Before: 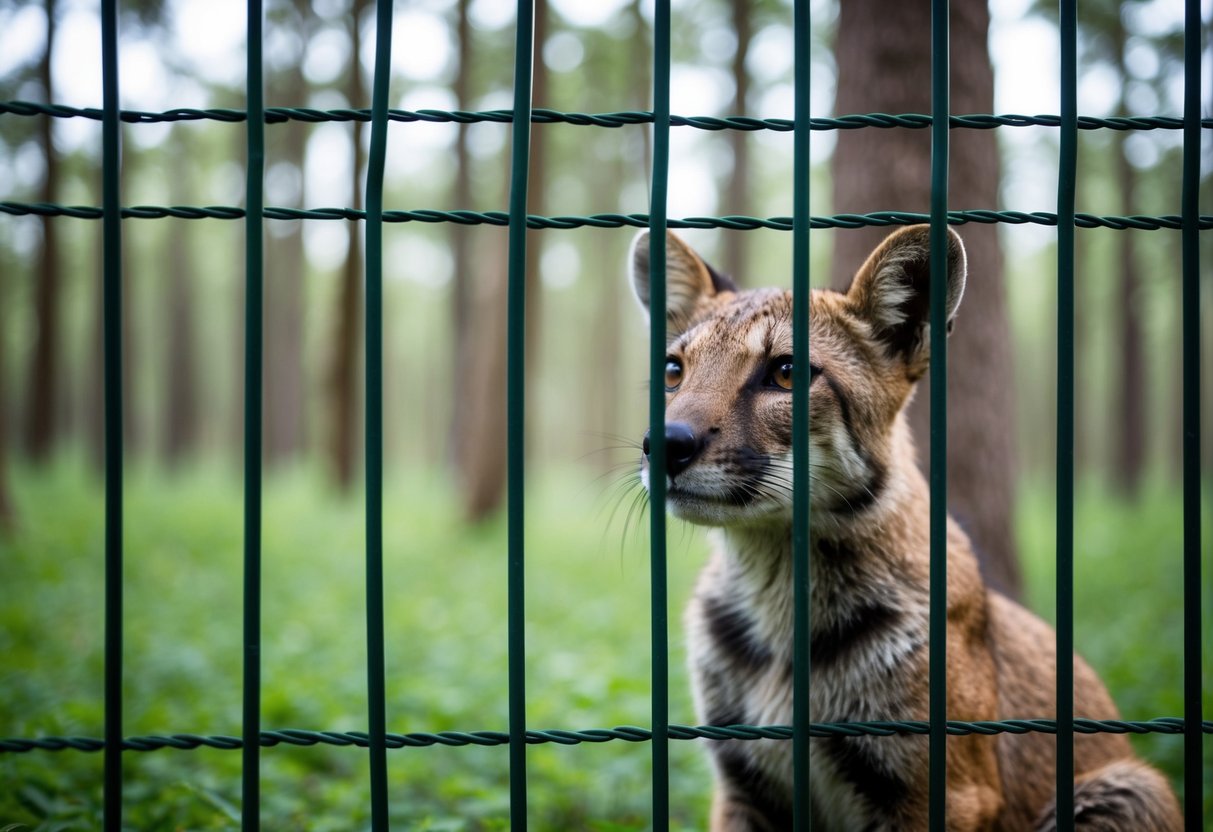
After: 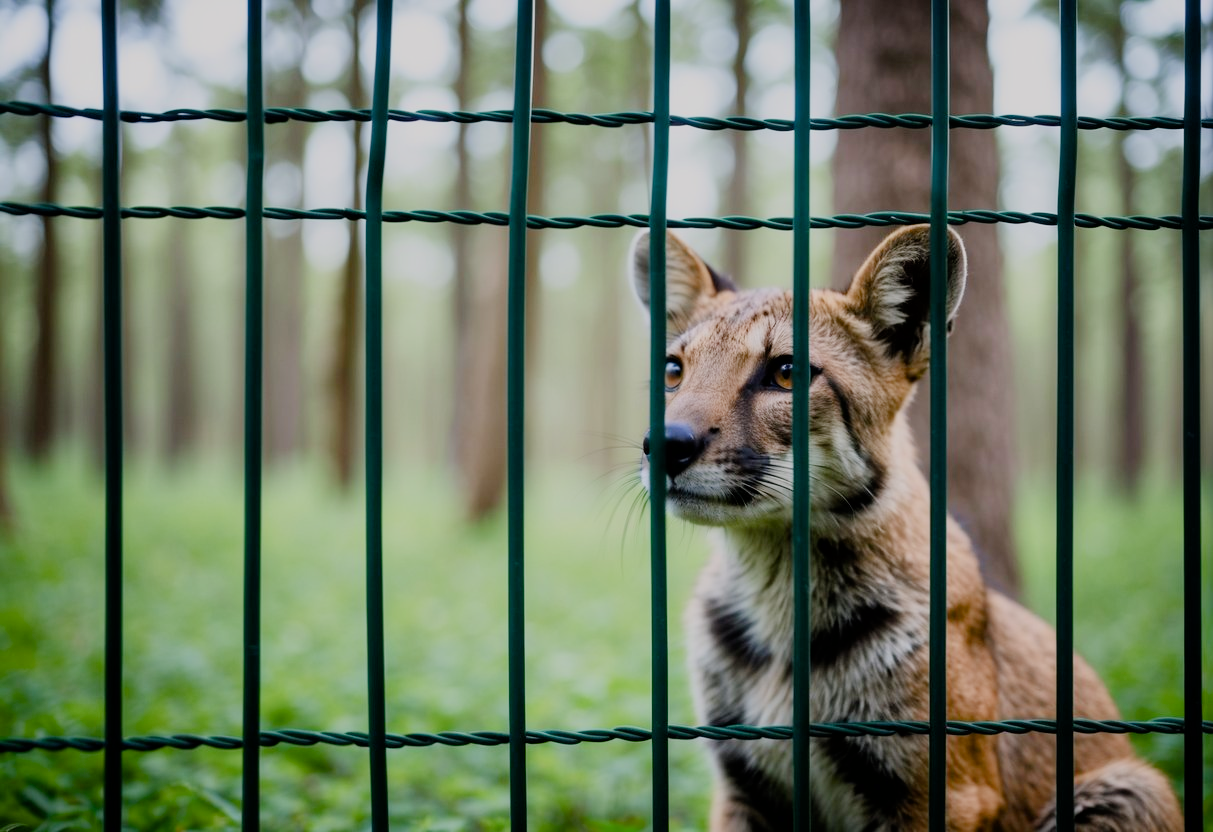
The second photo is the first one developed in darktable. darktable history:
exposure: black level correction 0, exposure 0.4 EV, compensate exposure bias true, compensate highlight preservation false
color balance rgb: shadows lift › chroma 1%, shadows lift › hue 113°, highlights gain › chroma 0.2%, highlights gain › hue 333°, perceptual saturation grading › global saturation 20%, perceptual saturation grading › highlights -50%, perceptual saturation grading › shadows 25%, contrast -10%
filmic rgb: black relative exposure -7.15 EV, white relative exposure 5.36 EV, hardness 3.02, color science v6 (2022)
